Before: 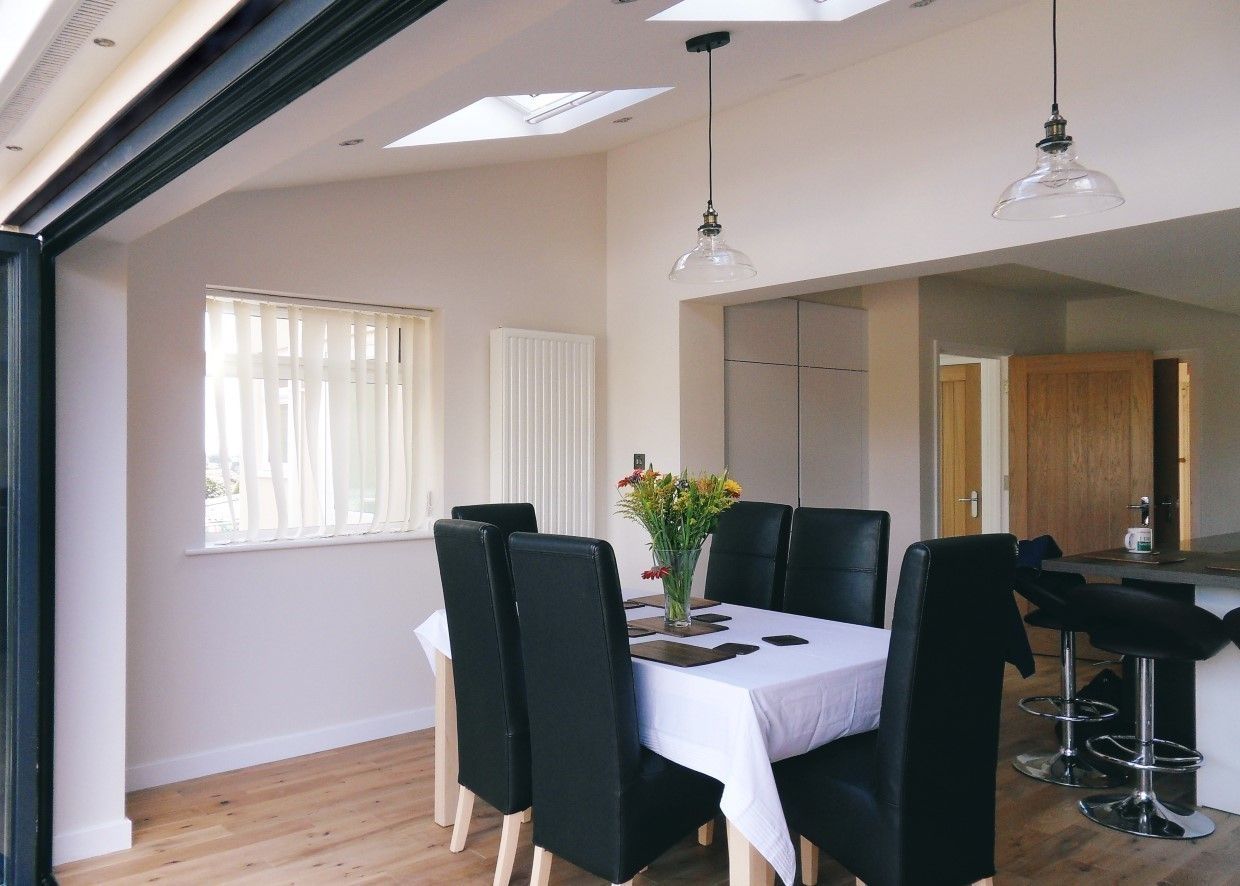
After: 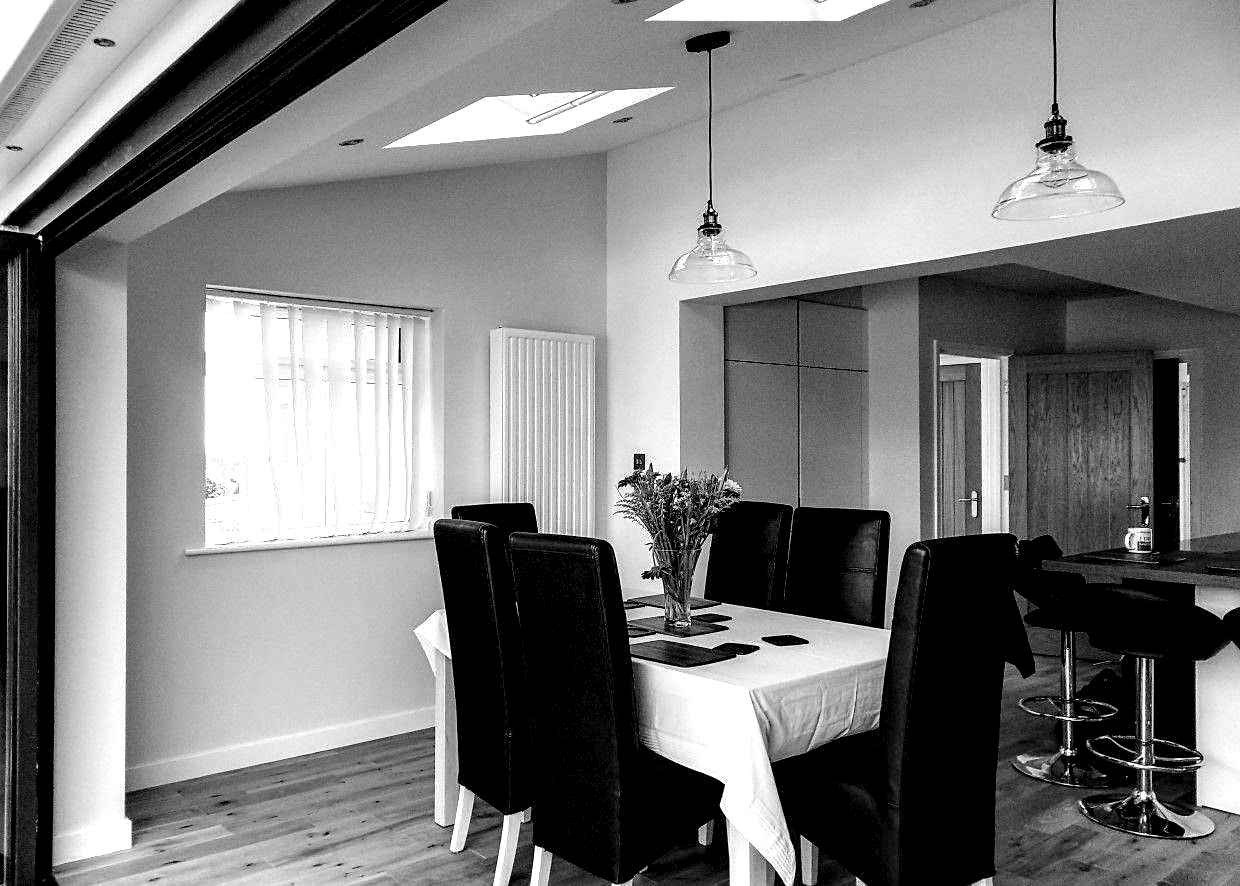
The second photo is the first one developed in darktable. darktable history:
monochrome: a -6.99, b 35.61, size 1.4
local contrast: shadows 185%, detail 225%
sharpen: on, module defaults
